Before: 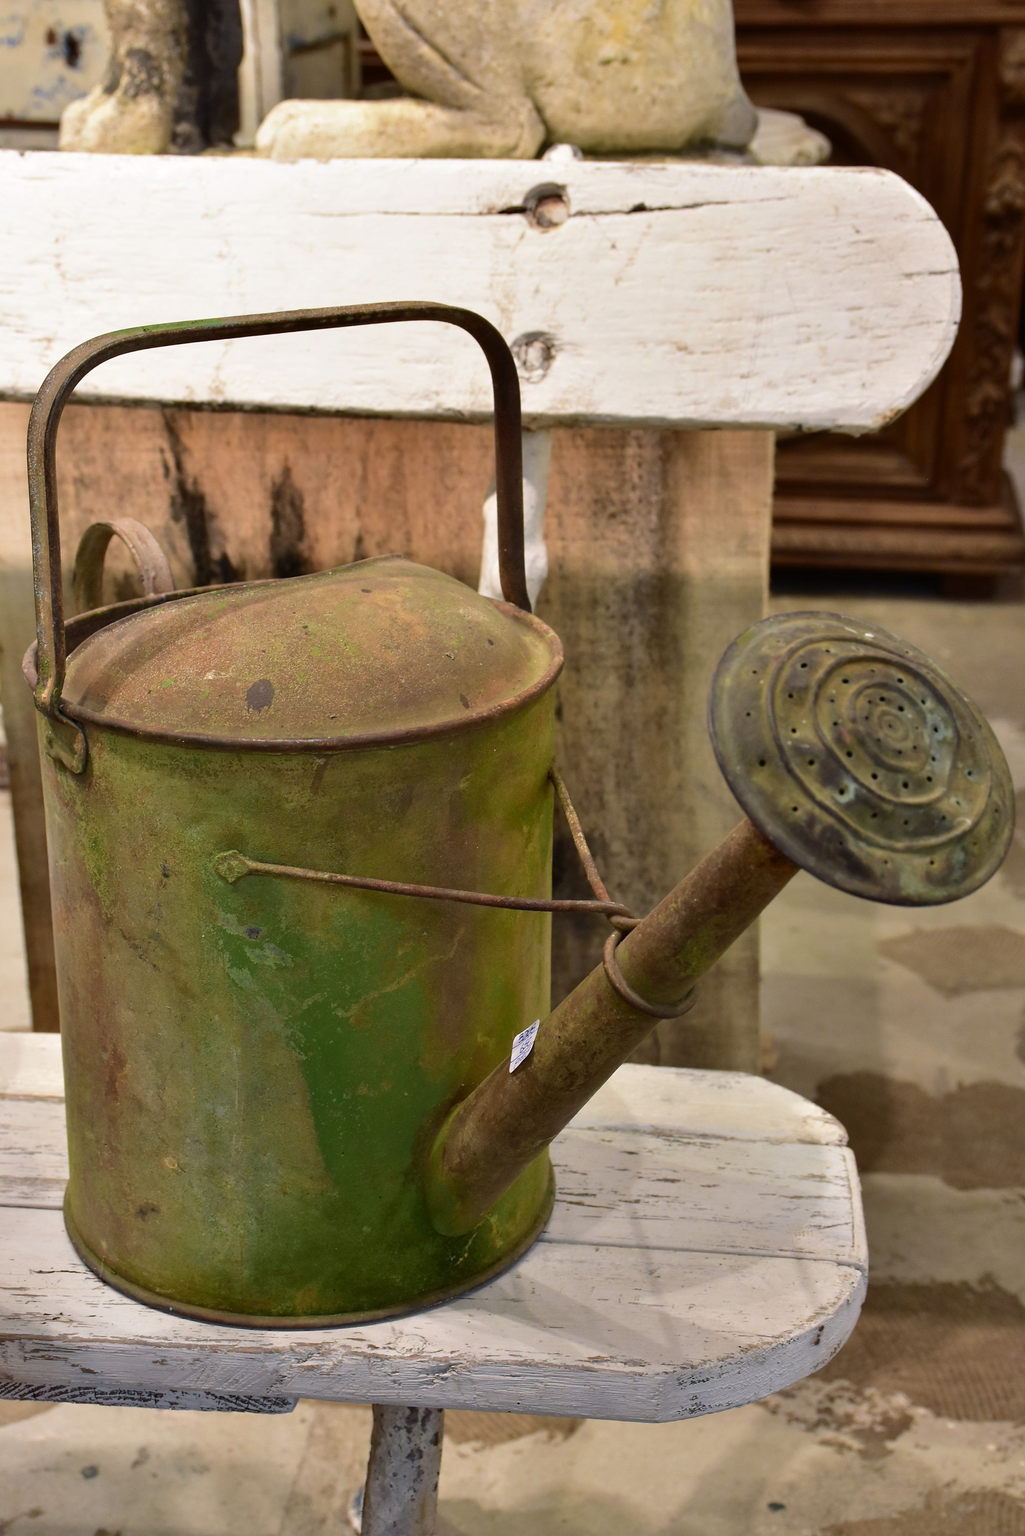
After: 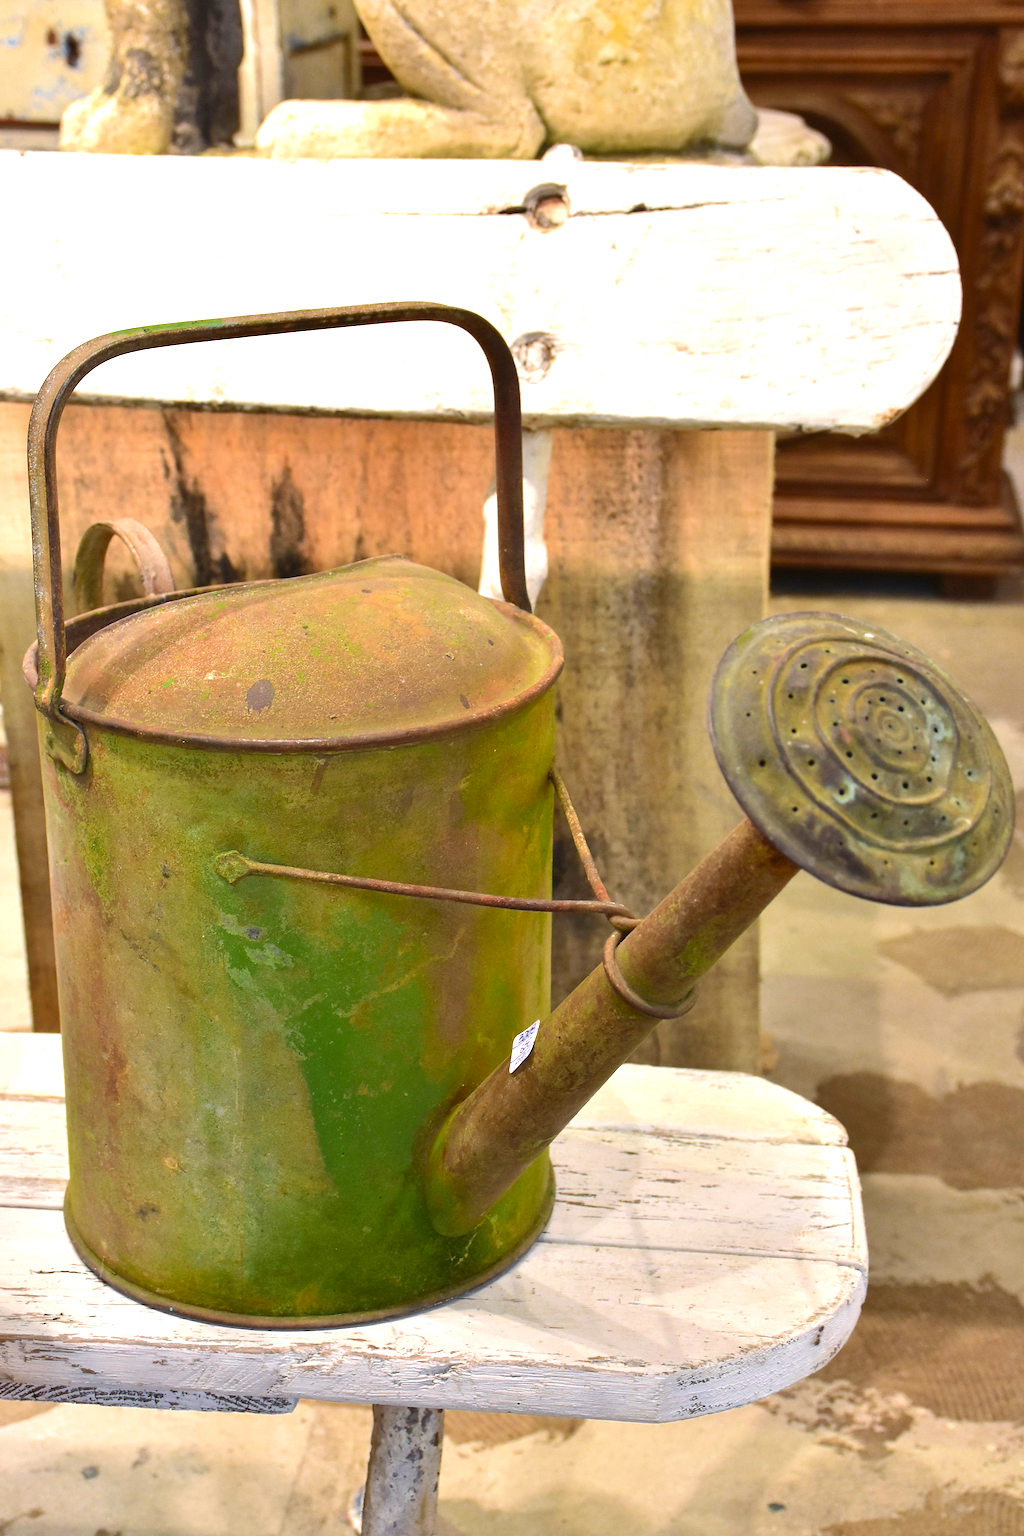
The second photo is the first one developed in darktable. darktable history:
color zones: curves: ch0 [(0, 0.425) (0.143, 0.422) (0.286, 0.42) (0.429, 0.419) (0.571, 0.419) (0.714, 0.42) (0.857, 0.422) (1, 0.425)]
exposure: black level correction 0, exposure 1.097 EV, compensate exposure bias true, compensate highlight preservation false
contrast brightness saturation: contrast 0.074, brightness 0.083, saturation 0.185
